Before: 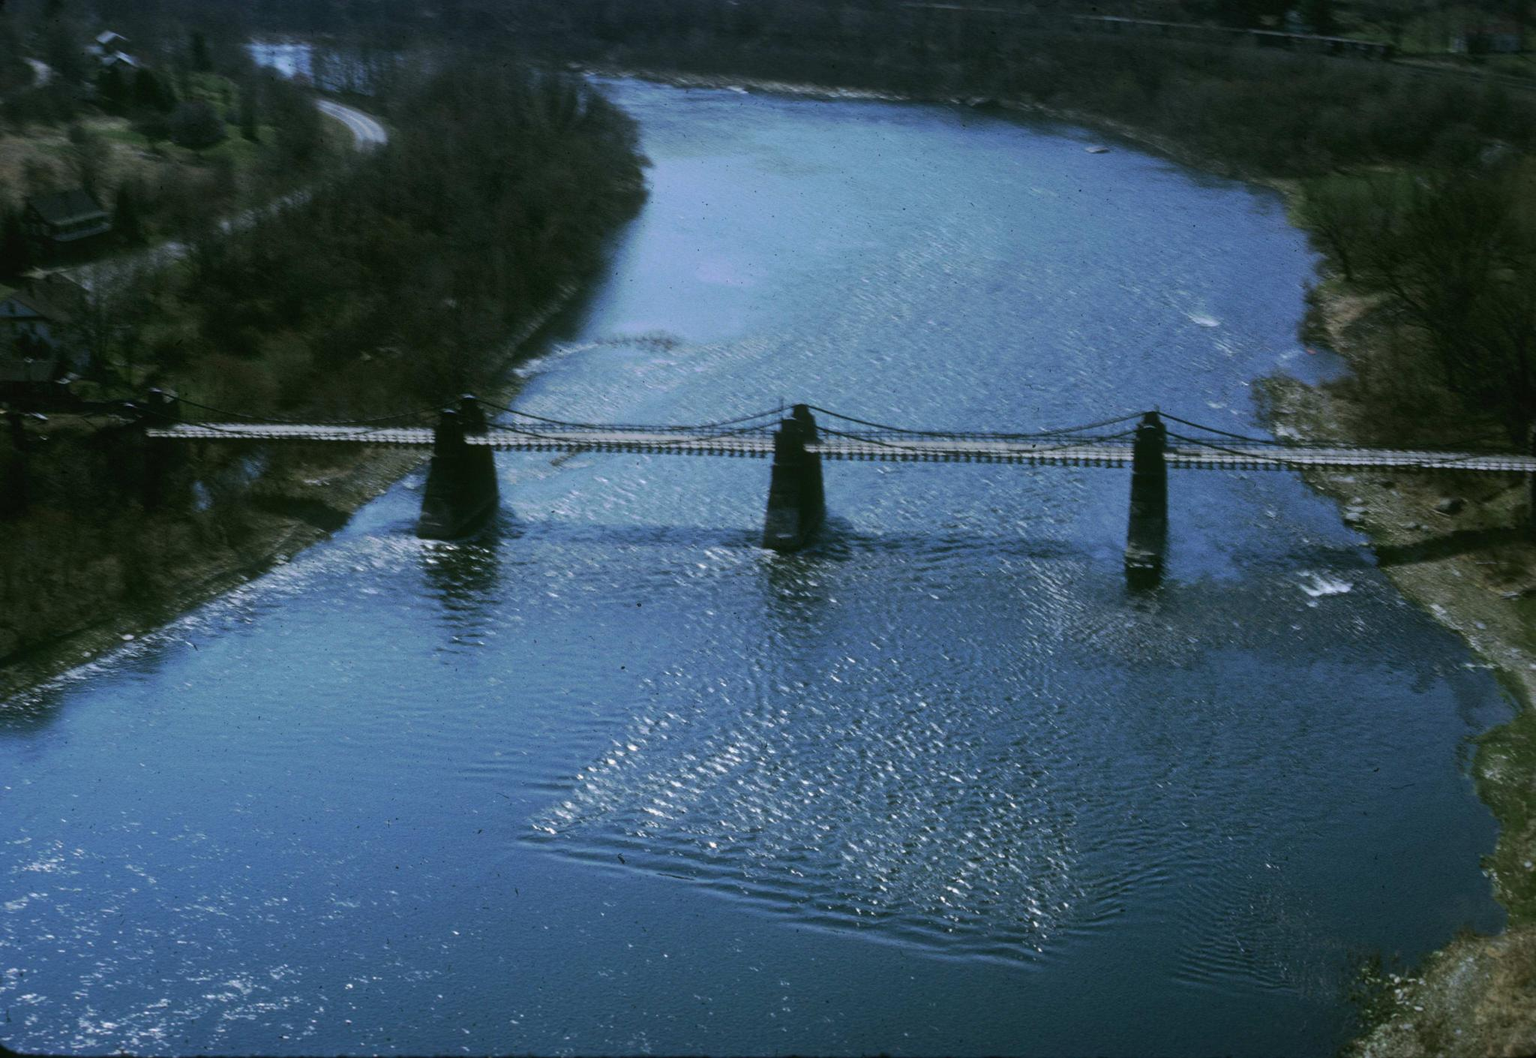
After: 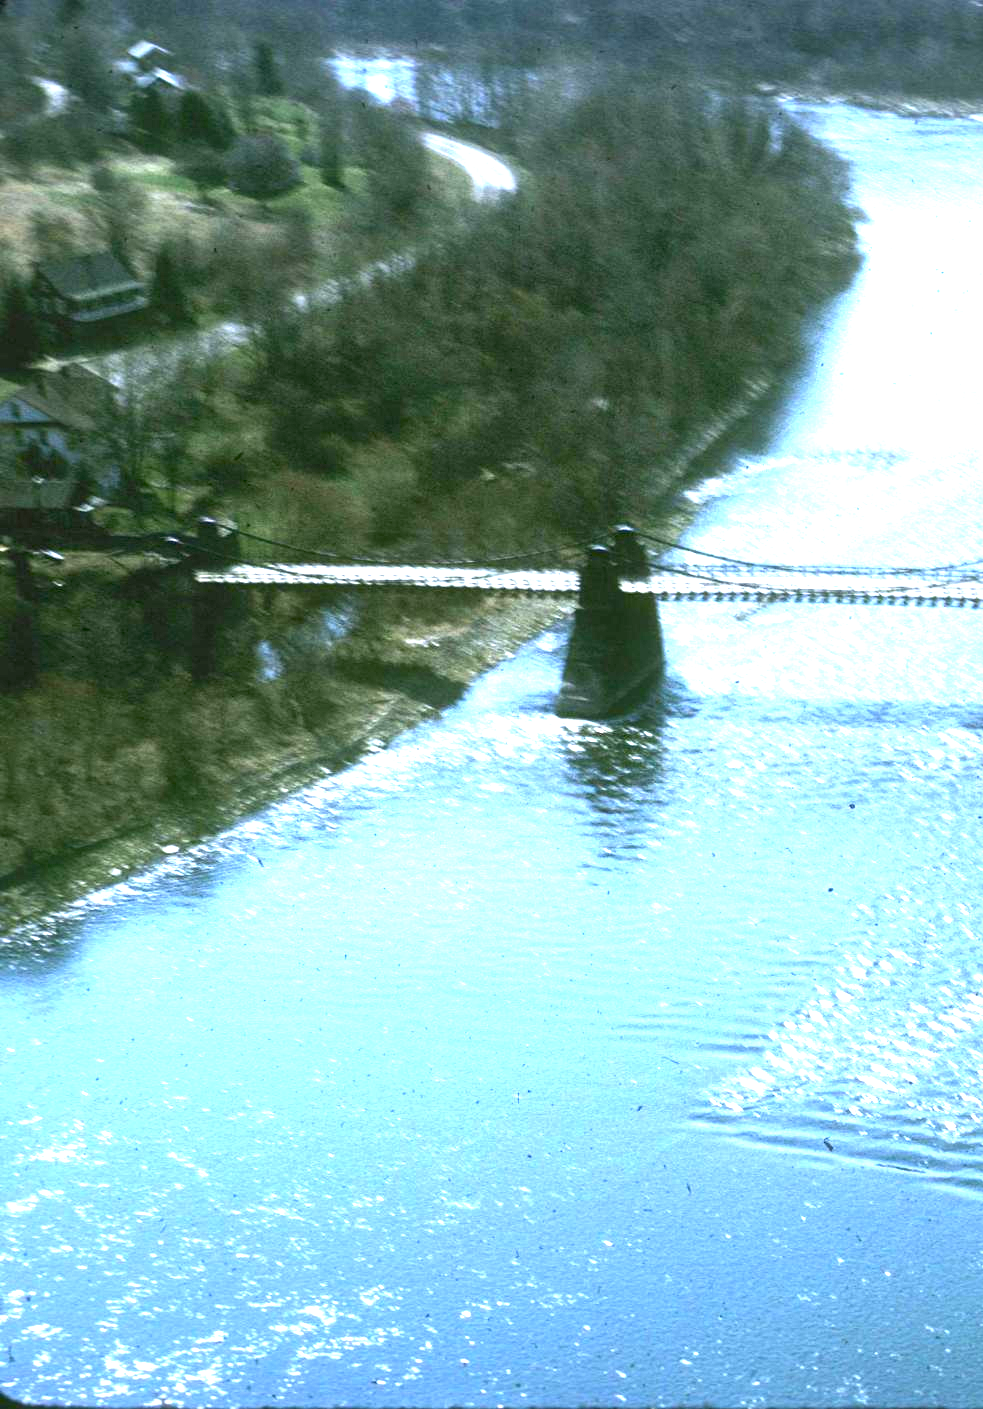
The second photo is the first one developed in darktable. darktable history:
crop and rotate: left 0.023%, top 0%, right 51.948%
exposure: black level correction 0.001, exposure 2.547 EV, compensate highlight preservation false
contrast brightness saturation: contrast 0.053
